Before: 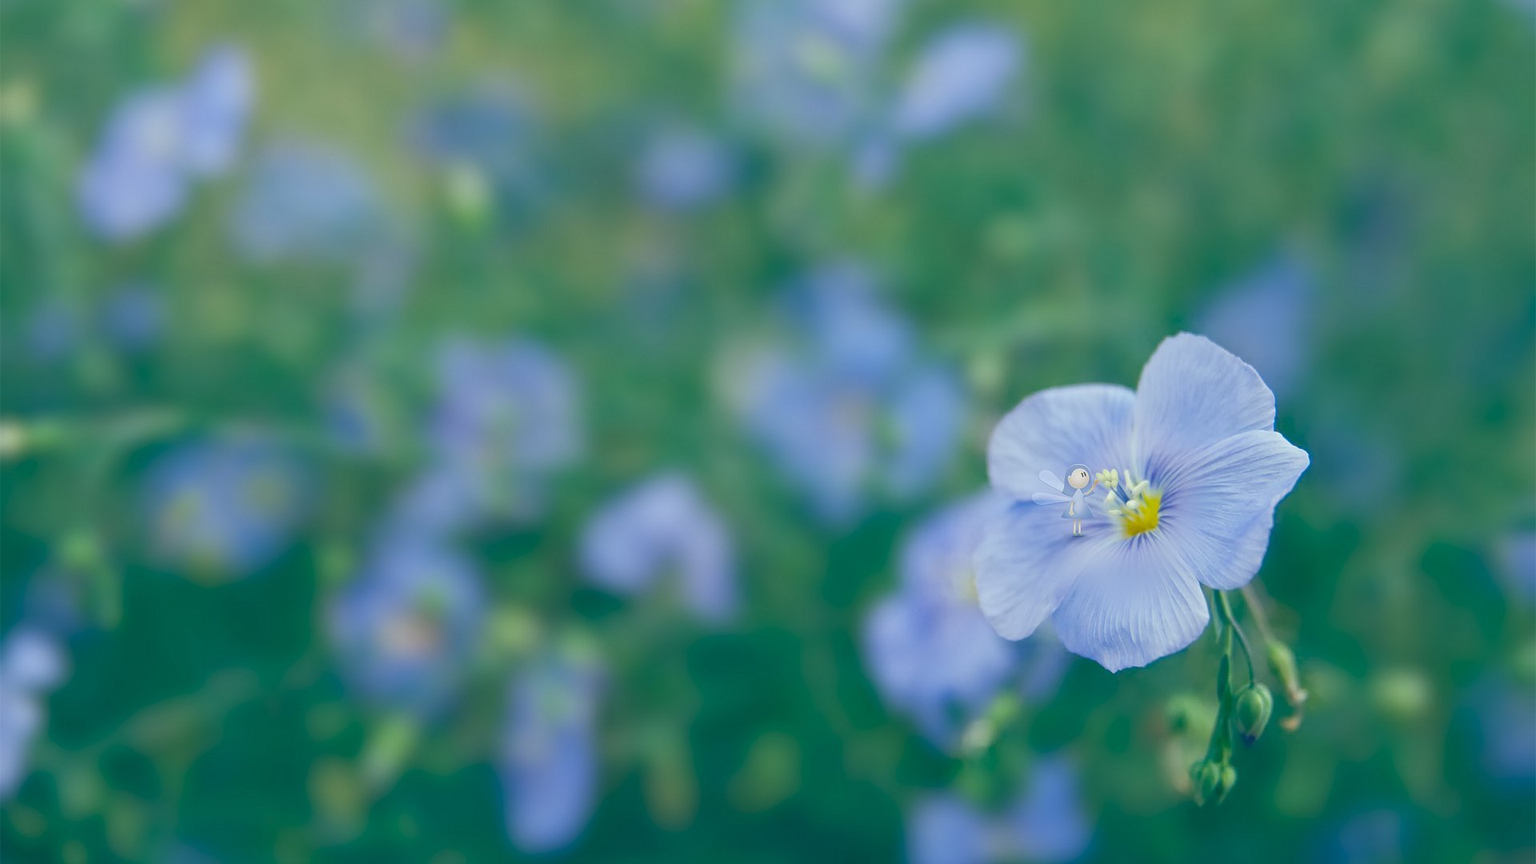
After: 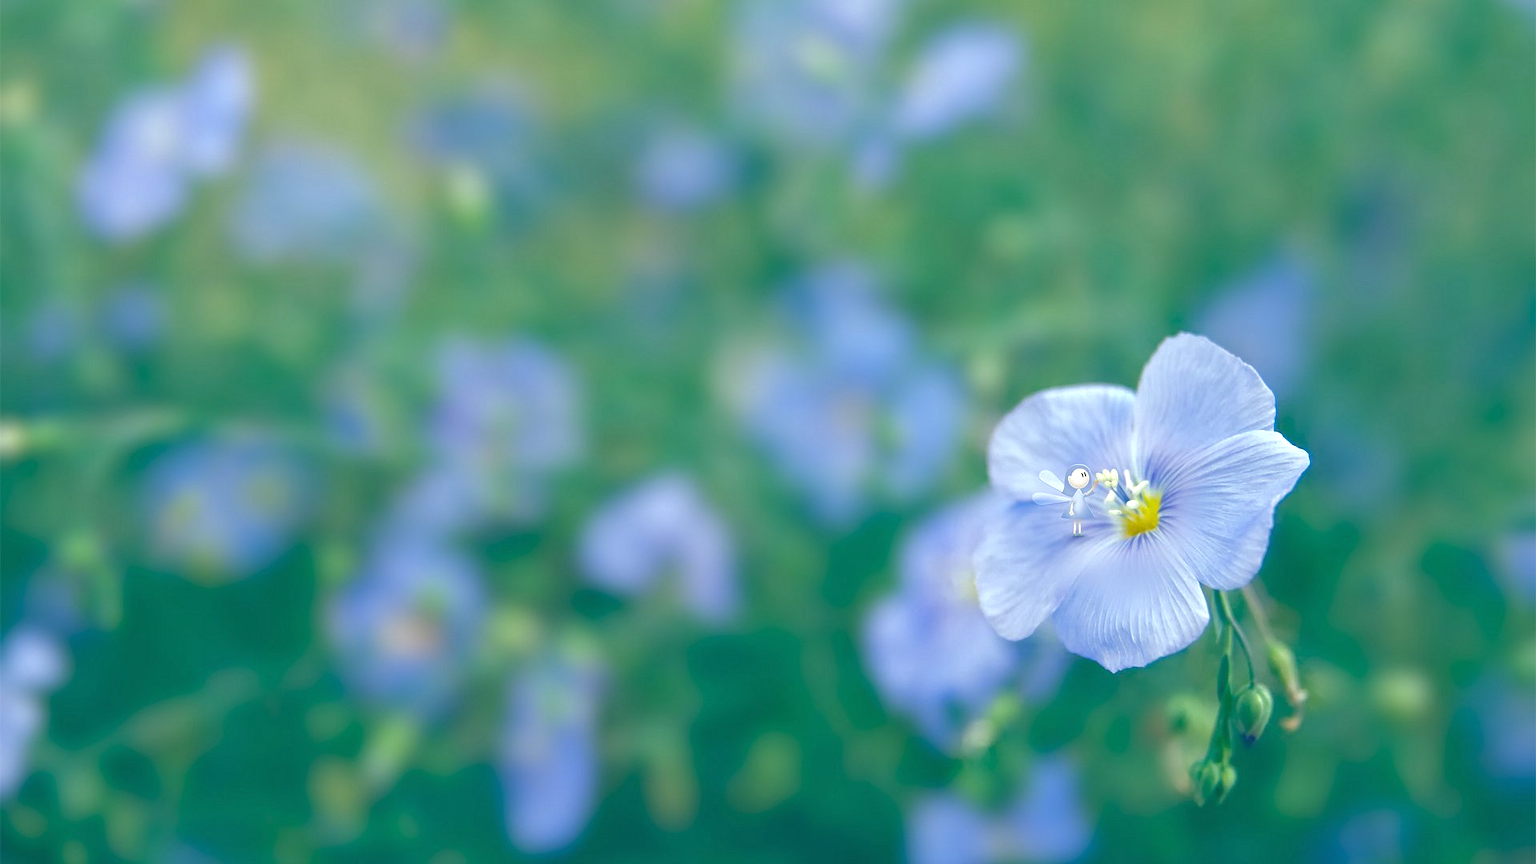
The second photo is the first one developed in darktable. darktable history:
rgb curve: curves: ch0 [(0, 0) (0.175, 0.154) (0.785, 0.663) (1, 1)]
exposure: black level correction 0, exposure 0.7 EV, compensate exposure bias true, compensate highlight preservation false
